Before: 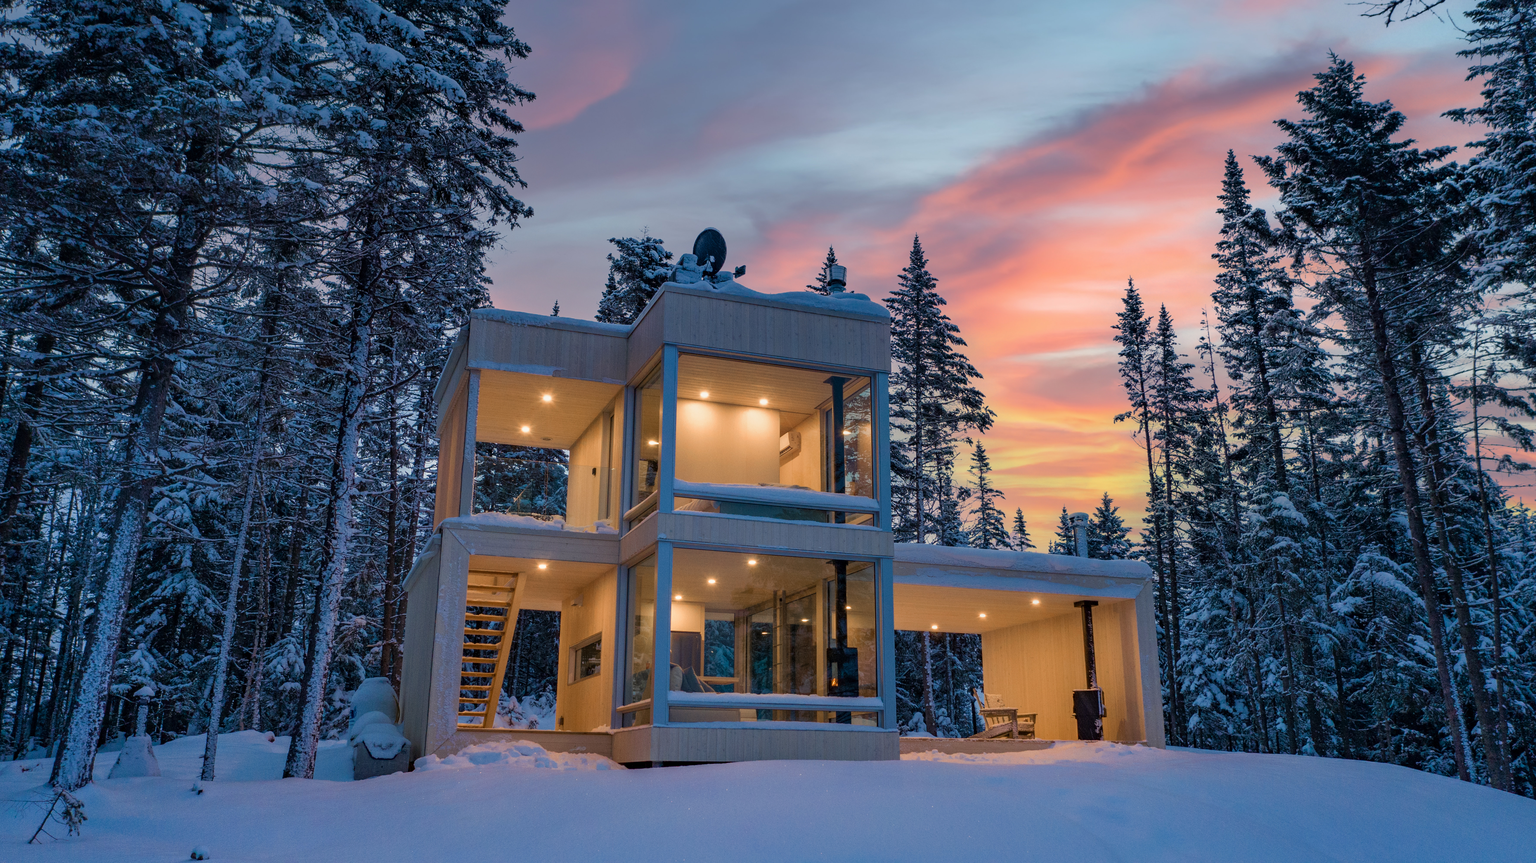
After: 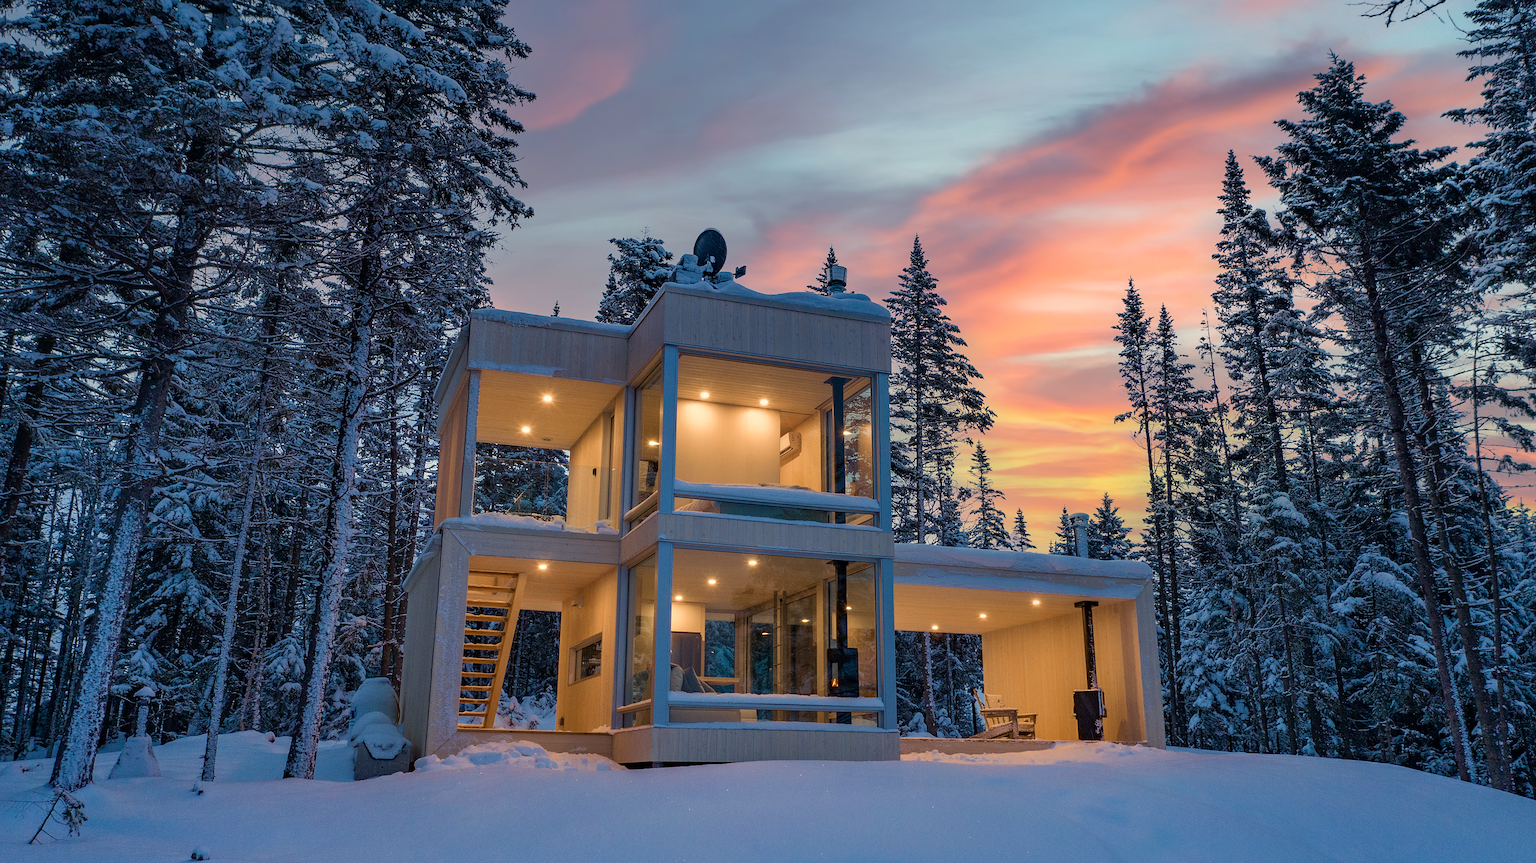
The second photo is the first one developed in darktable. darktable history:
sharpen: on, module defaults
color balance rgb: shadows lift › chroma 1.036%, shadows lift › hue 30.83°, highlights gain › luminance 5.707%, highlights gain › chroma 2.513%, highlights gain › hue 92.37°, perceptual saturation grading › global saturation 0.726%
